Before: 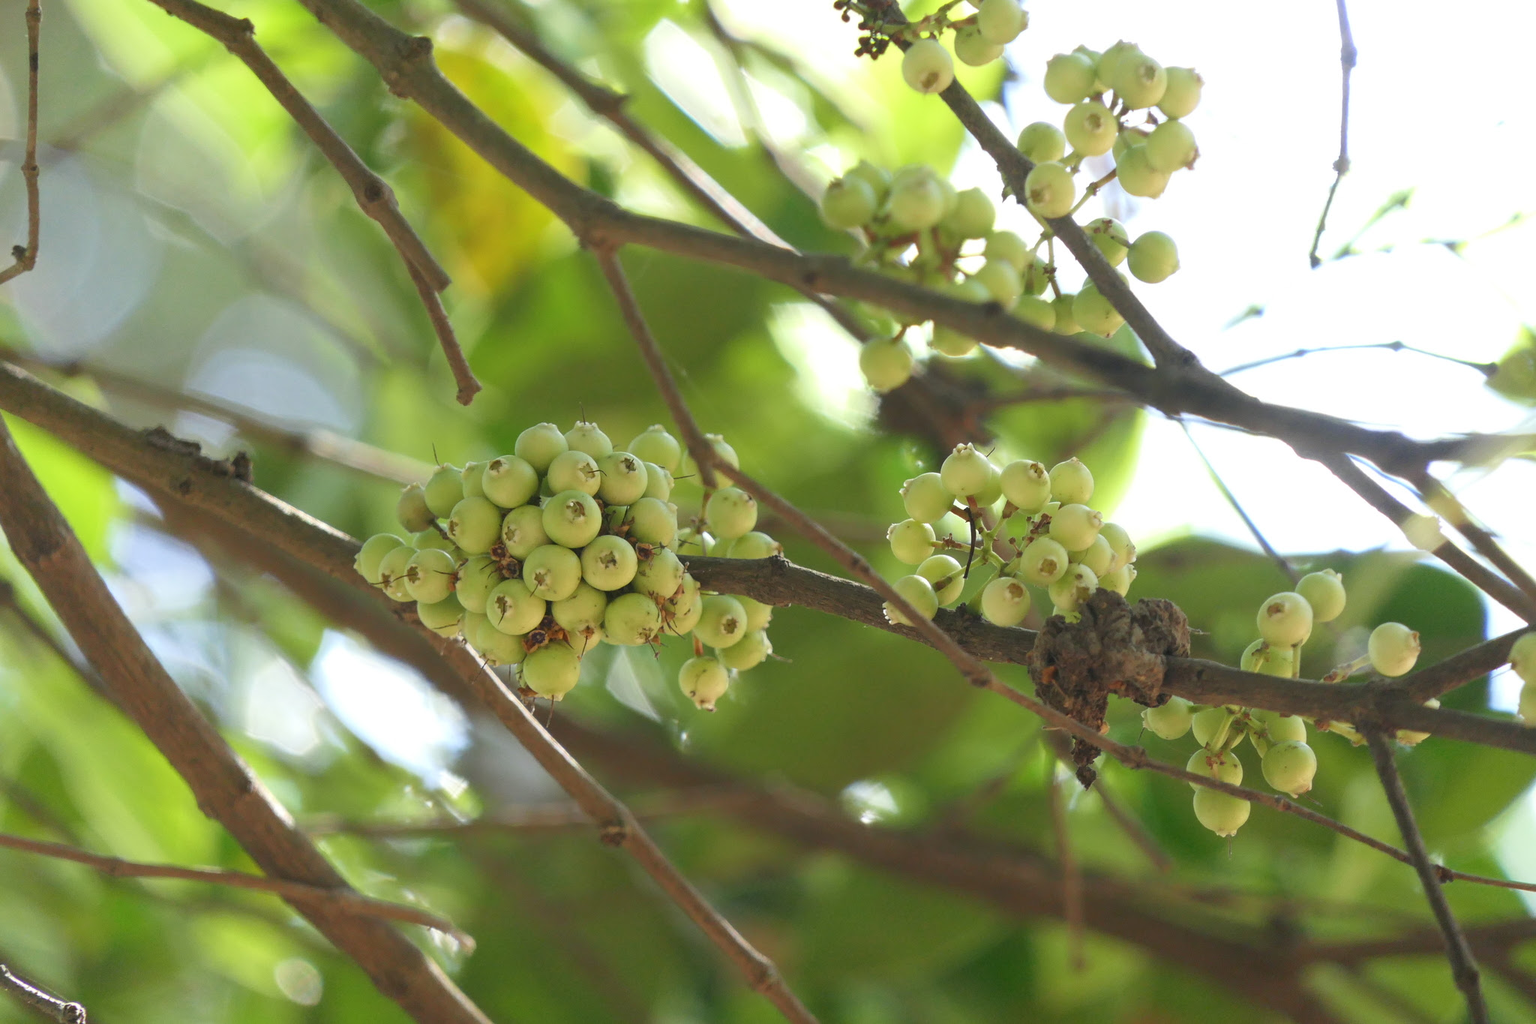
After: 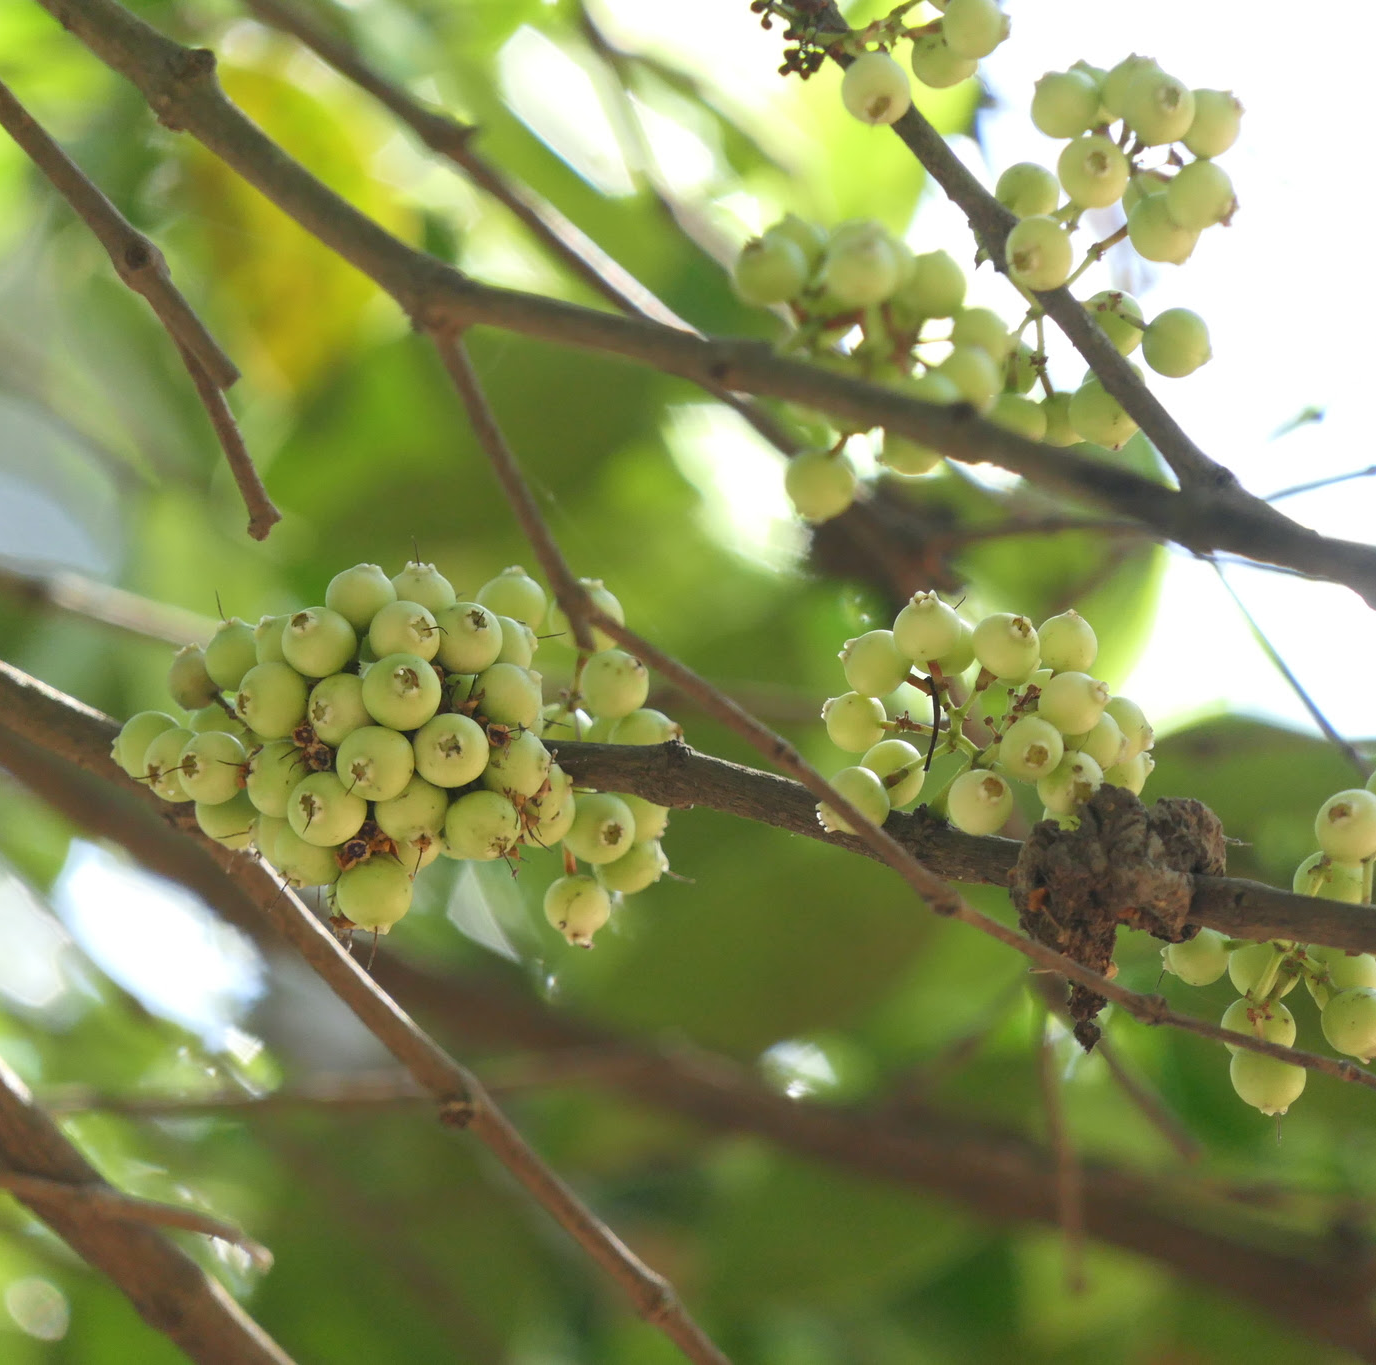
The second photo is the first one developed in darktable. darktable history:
crop and rotate: left 17.674%, right 15.108%
